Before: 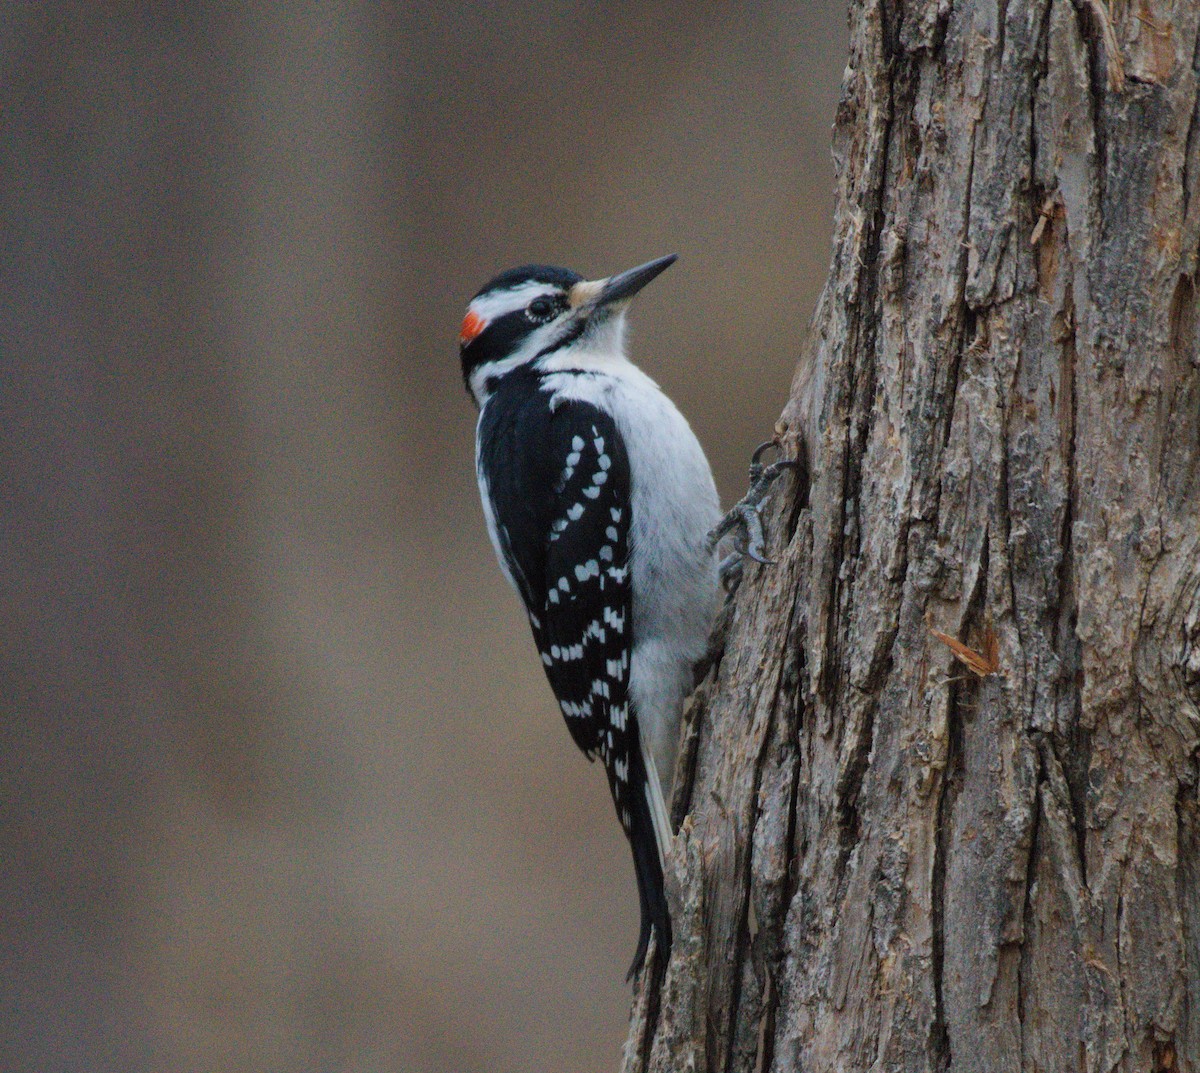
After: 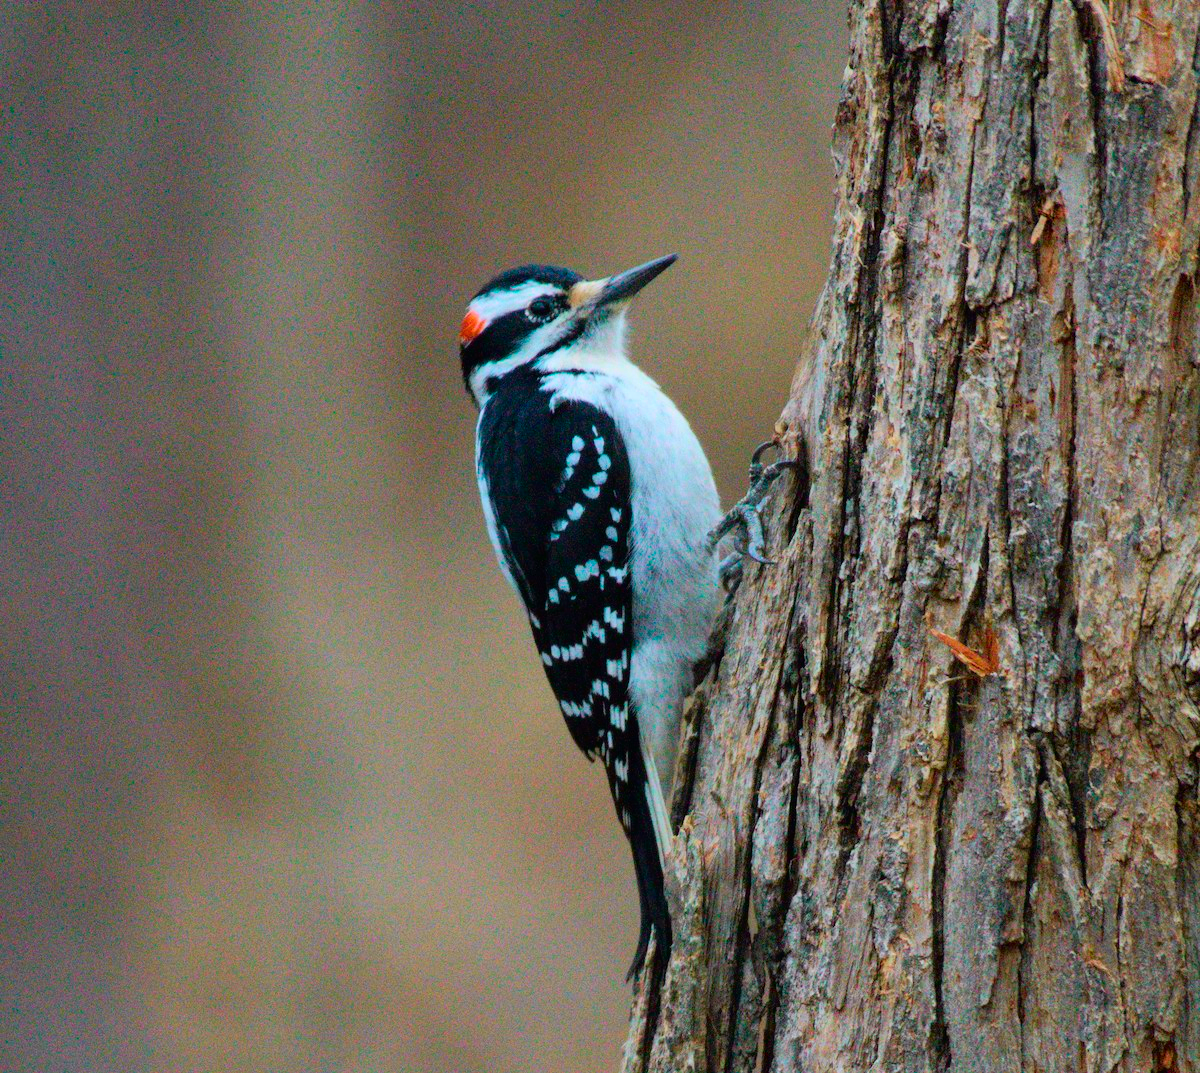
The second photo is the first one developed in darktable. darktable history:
color balance rgb: linear chroma grading › global chroma 15%, perceptual saturation grading › global saturation 30%
tone curve: curves: ch0 [(0, 0) (0.051, 0.027) (0.096, 0.071) (0.219, 0.248) (0.428, 0.52) (0.596, 0.713) (0.727, 0.823) (0.859, 0.924) (1, 1)]; ch1 [(0, 0) (0.1, 0.038) (0.318, 0.221) (0.413, 0.325) (0.454, 0.41) (0.493, 0.478) (0.503, 0.501) (0.516, 0.515) (0.548, 0.575) (0.561, 0.596) (0.594, 0.647) (0.666, 0.701) (1, 1)]; ch2 [(0, 0) (0.453, 0.44) (0.479, 0.476) (0.504, 0.5) (0.52, 0.526) (0.557, 0.585) (0.583, 0.608) (0.824, 0.815) (1, 1)], color space Lab, independent channels, preserve colors none
